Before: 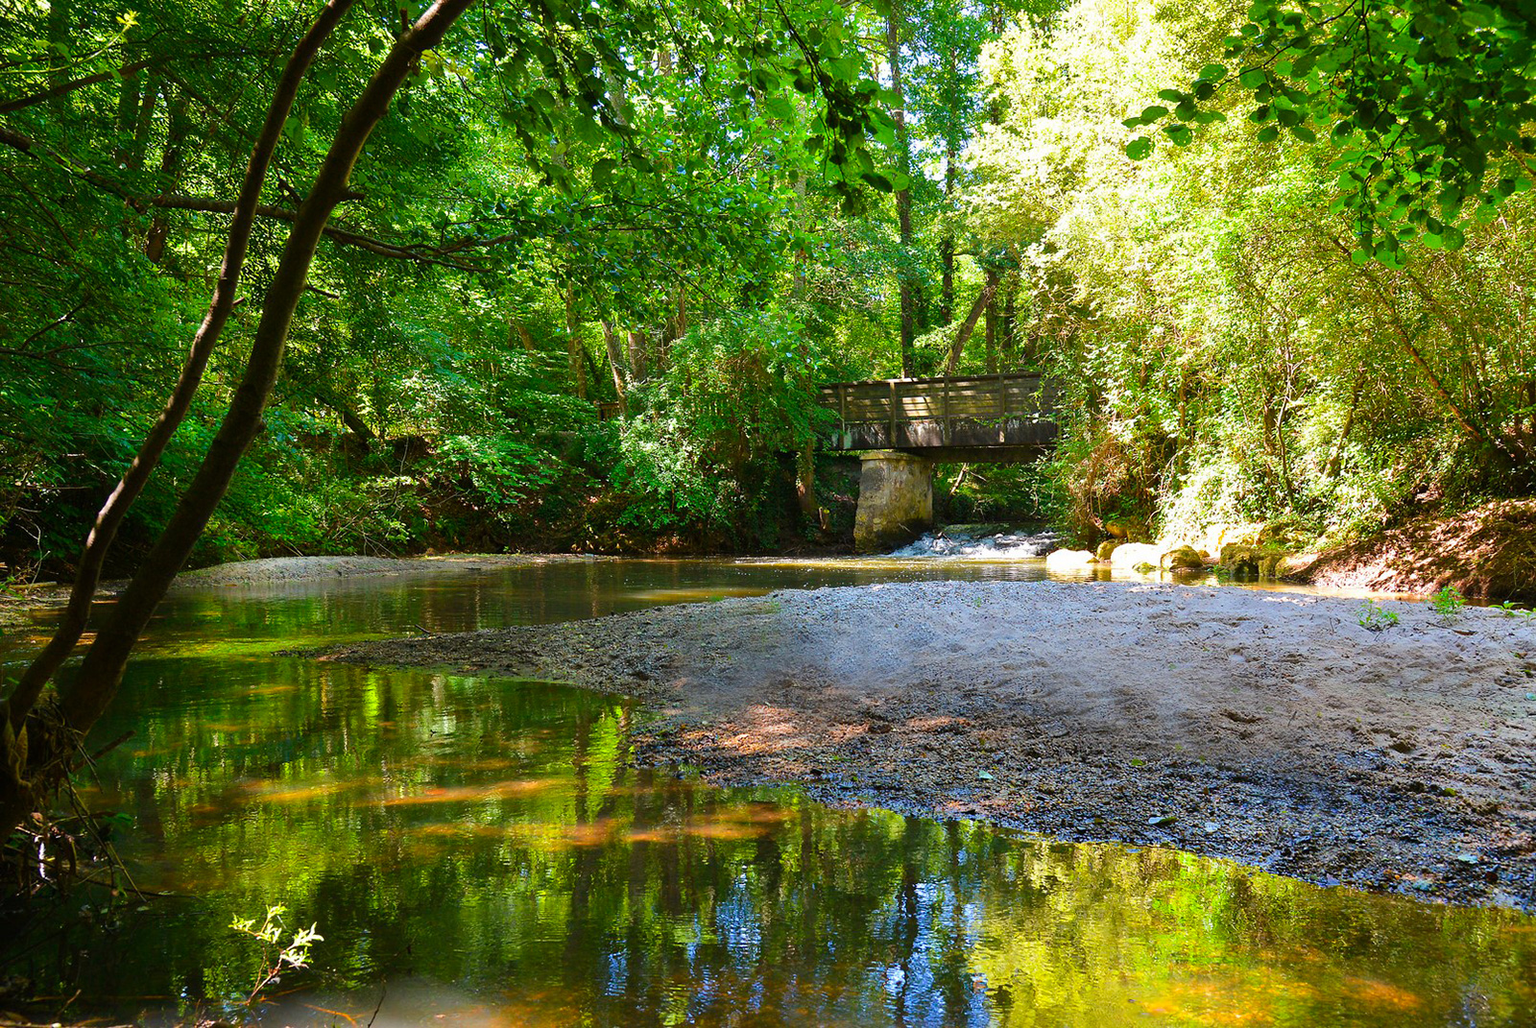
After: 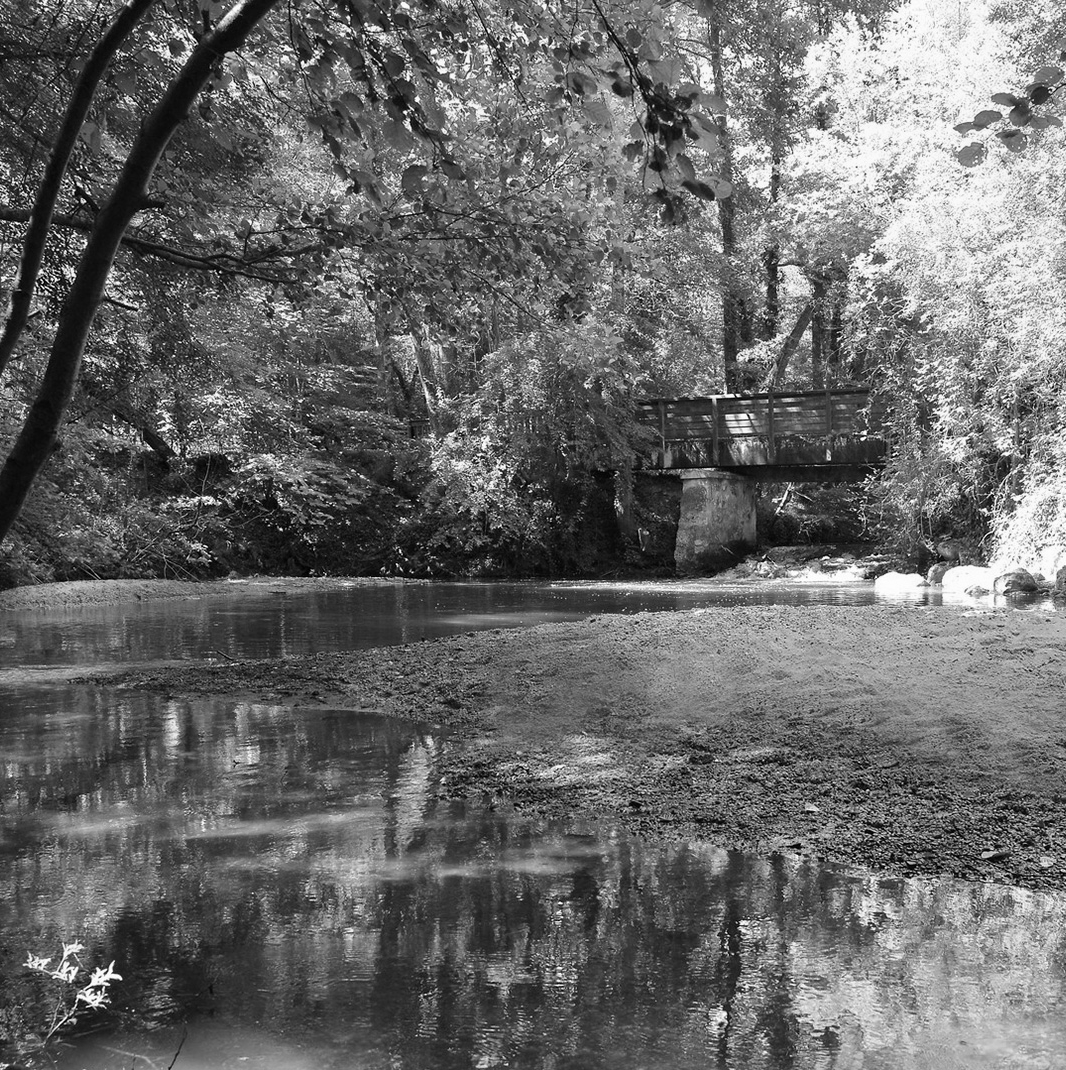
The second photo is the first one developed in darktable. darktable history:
crop and rotate: left 13.537%, right 19.796%
monochrome: on, module defaults
color balance: output saturation 110%
